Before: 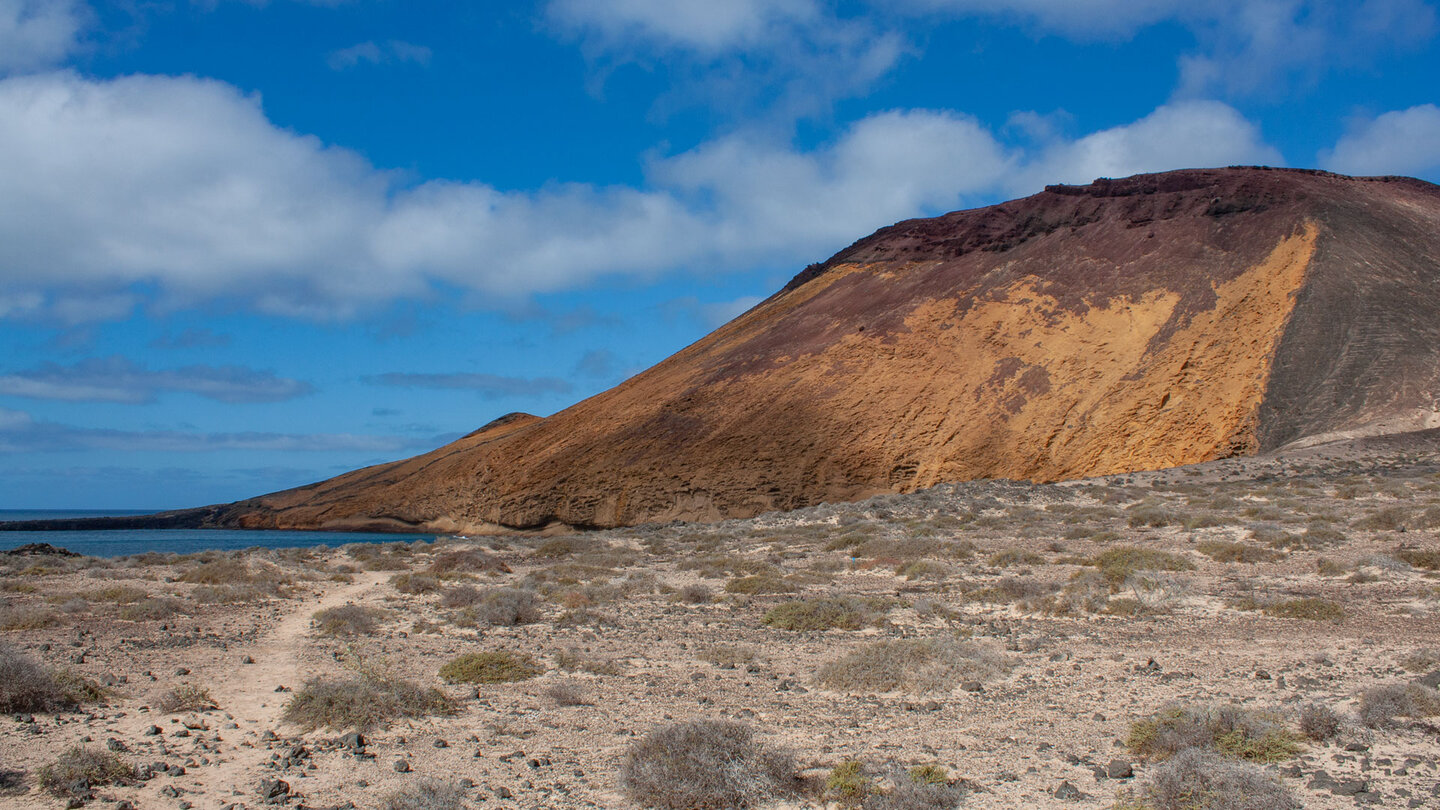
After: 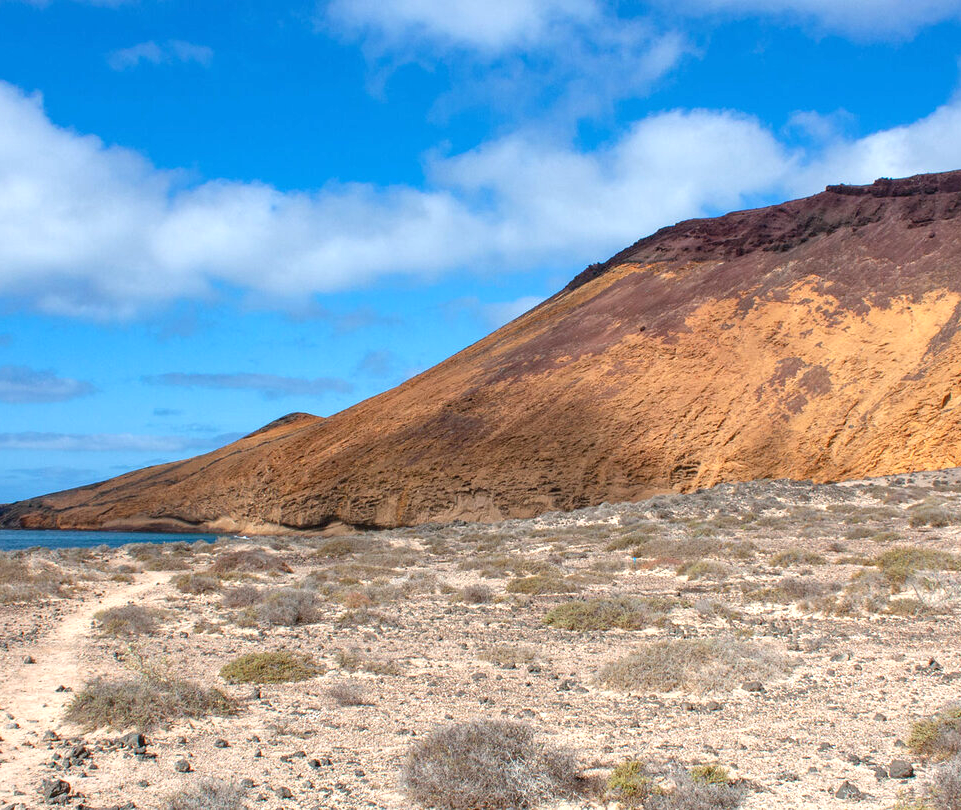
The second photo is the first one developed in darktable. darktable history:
exposure: black level correction 0, exposure 0.881 EV, compensate highlight preservation false
crop and rotate: left 15.262%, right 17.962%
